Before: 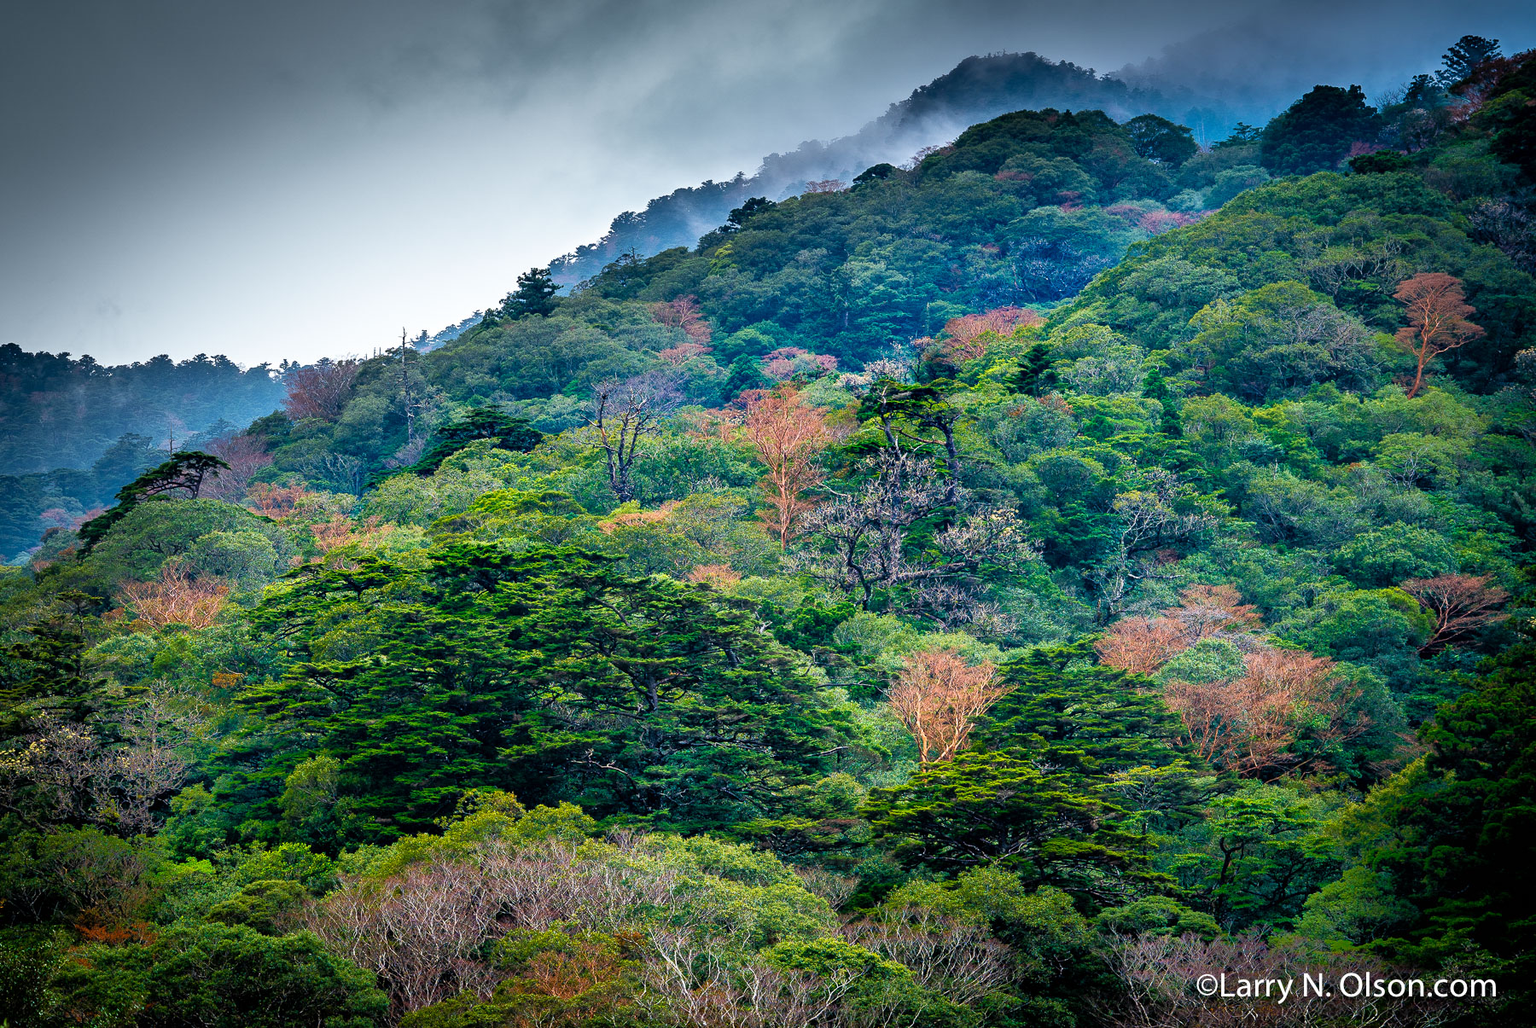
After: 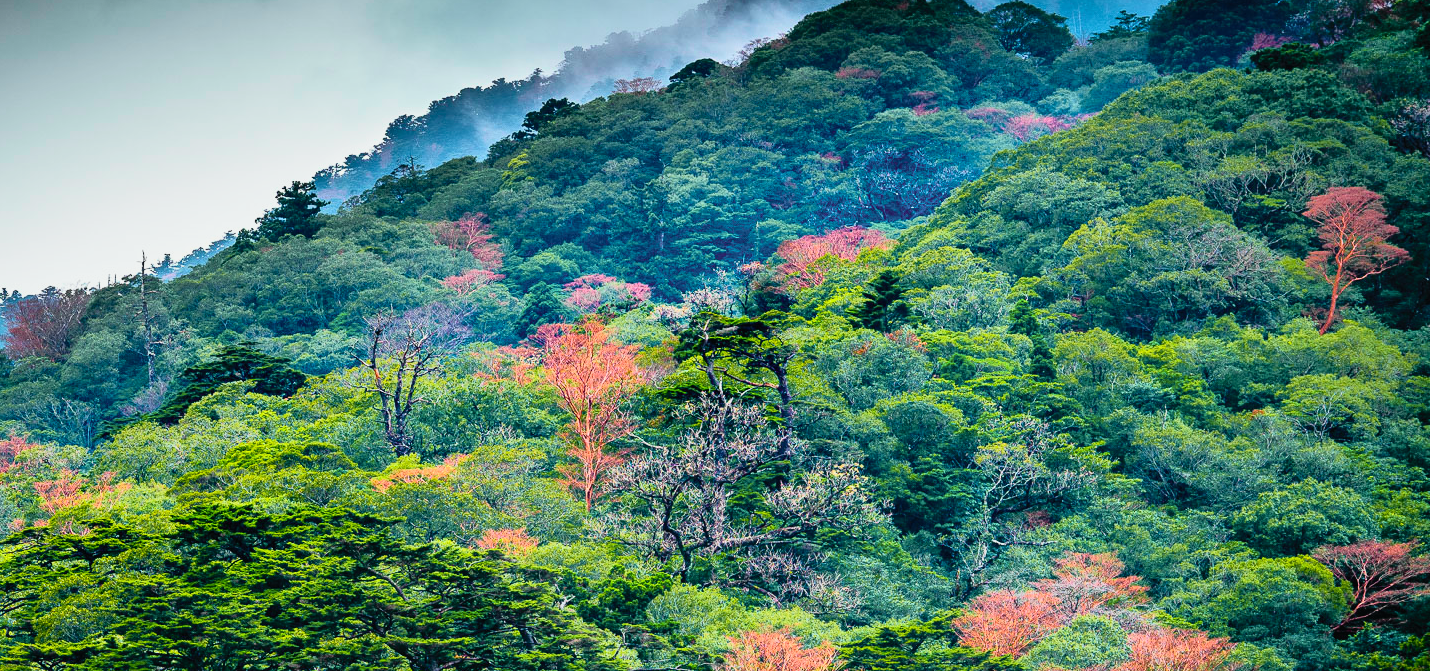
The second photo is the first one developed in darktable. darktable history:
tone curve: curves: ch0 [(0, 0.012) (0.144, 0.137) (0.326, 0.386) (0.489, 0.573) (0.656, 0.763) (0.849, 0.902) (1, 0.974)]; ch1 [(0, 0) (0.366, 0.367) (0.475, 0.453) (0.494, 0.493) (0.504, 0.497) (0.544, 0.579) (0.562, 0.619) (0.622, 0.694) (1, 1)]; ch2 [(0, 0) (0.333, 0.346) (0.375, 0.375) (0.424, 0.43) (0.476, 0.492) (0.502, 0.503) (0.533, 0.541) (0.572, 0.615) (0.605, 0.656) (0.641, 0.709) (1, 1)], color space Lab, independent channels, preserve colors none
shadows and highlights: shadows 43.71, white point adjustment -1.46, soften with gaussian
crop: left 18.38%, top 11.092%, right 2.134%, bottom 33.217%
